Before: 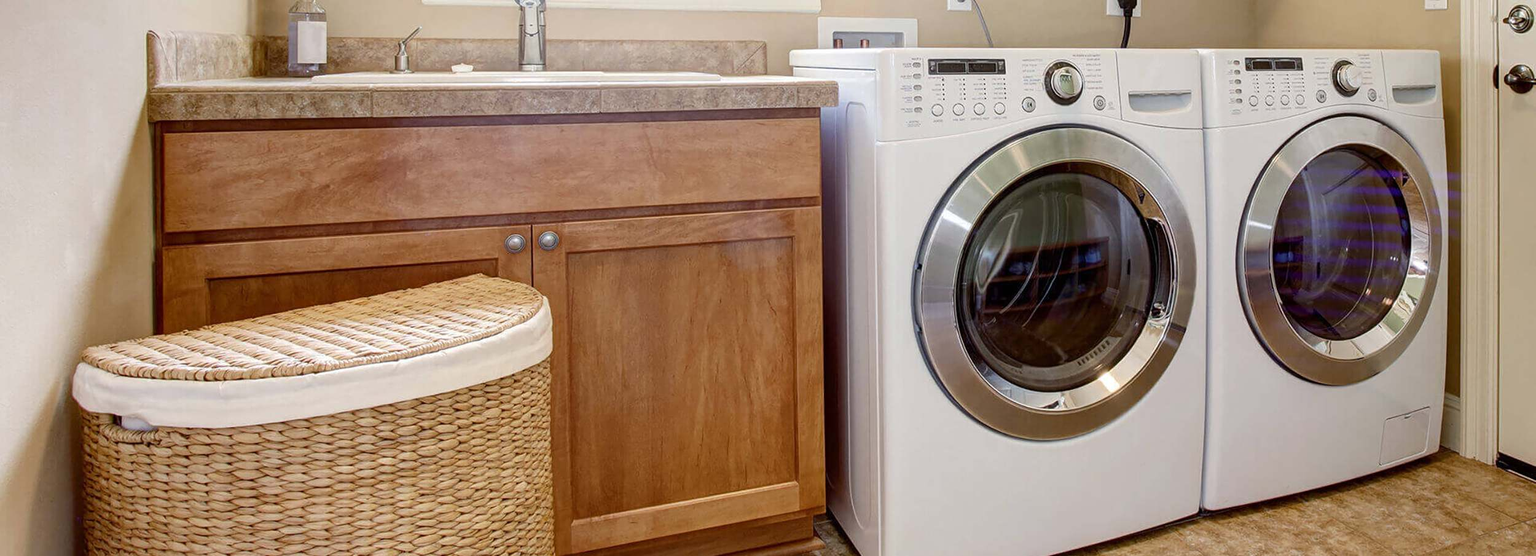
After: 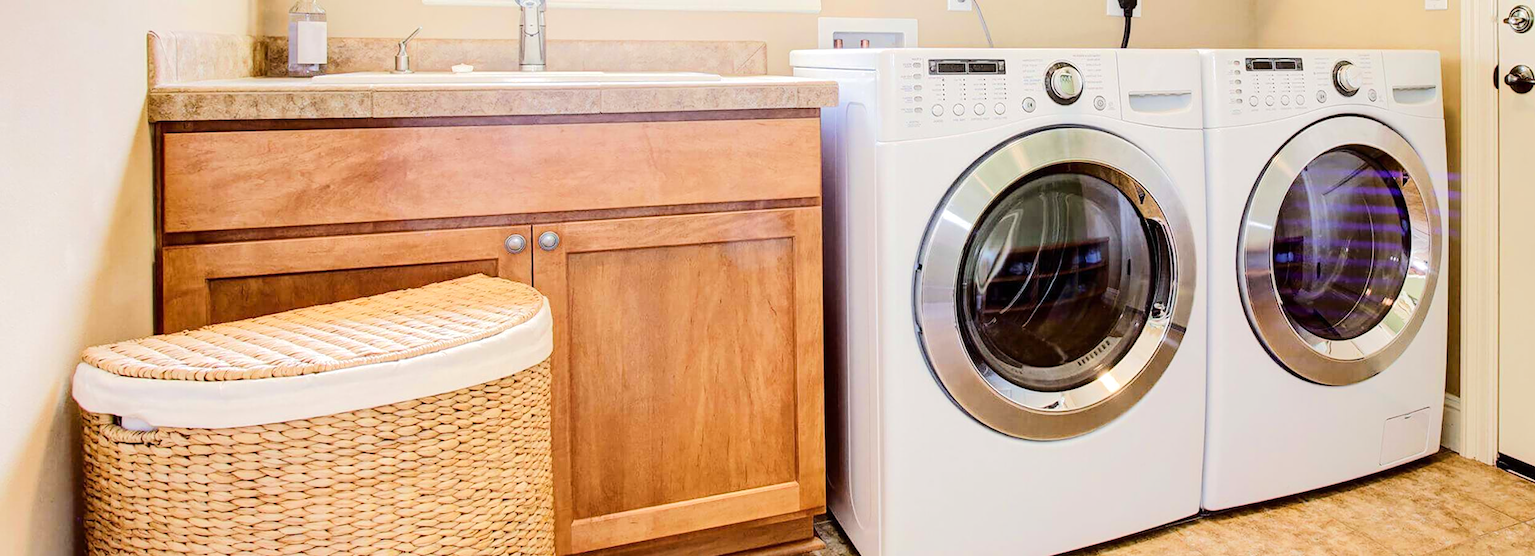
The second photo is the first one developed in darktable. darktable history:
tone equalizer: -7 EV 0.153 EV, -6 EV 0.617 EV, -5 EV 1.16 EV, -4 EV 1.33 EV, -3 EV 1.16 EV, -2 EV 0.6 EV, -1 EV 0.147 EV, edges refinement/feathering 500, mask exposure compensation -1.57 EV, preserve details no
